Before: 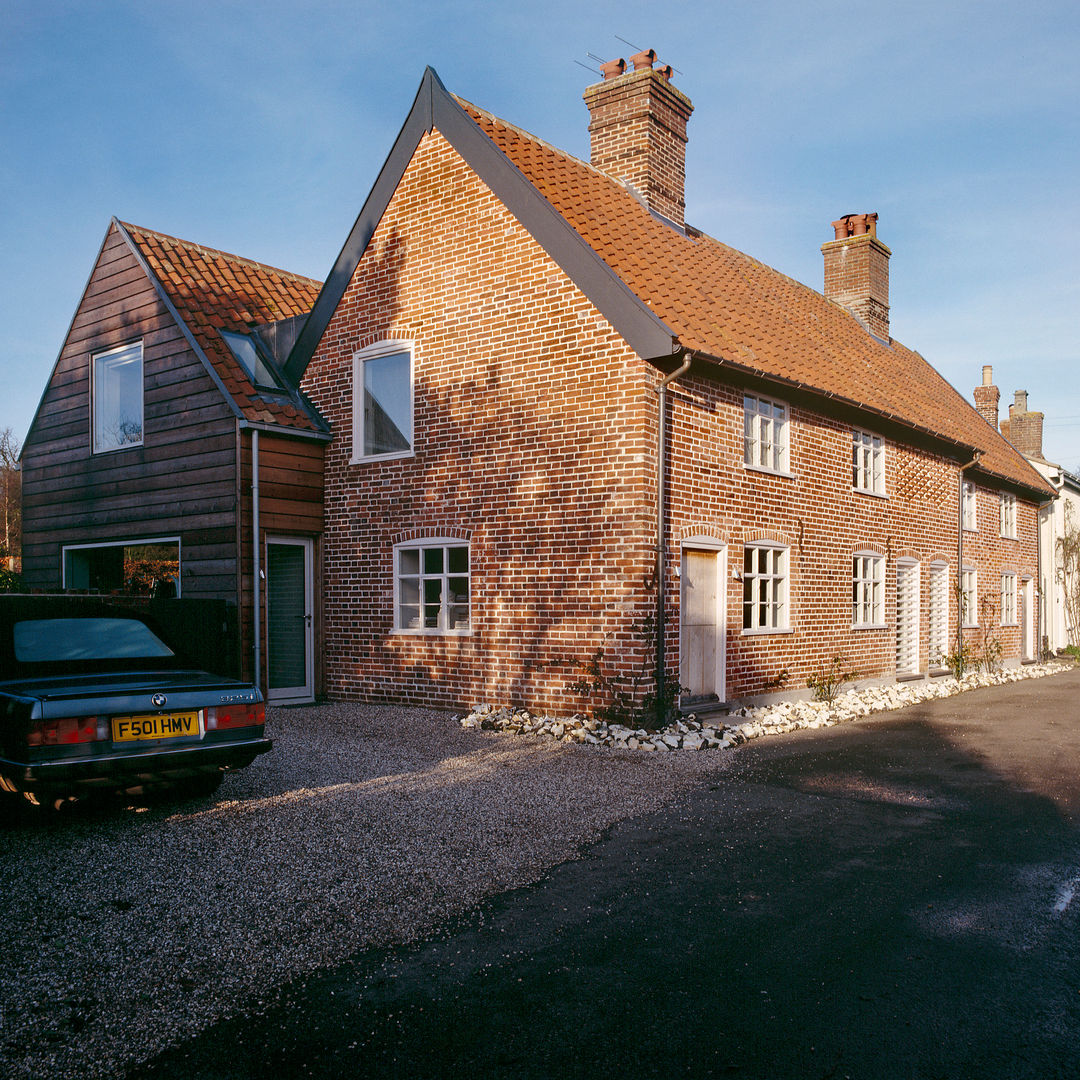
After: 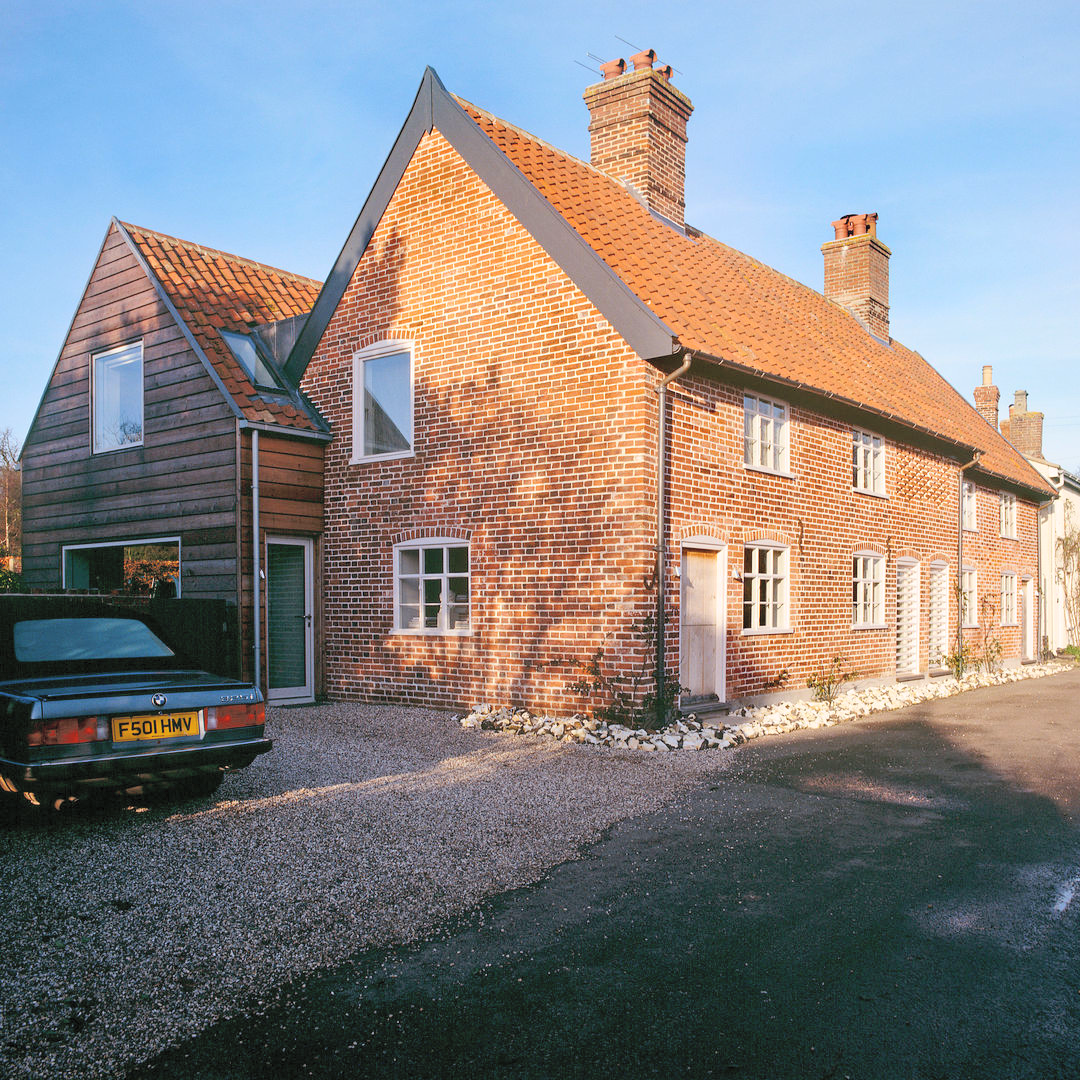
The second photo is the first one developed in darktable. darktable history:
contrast brightness saturation: contrast 0.095, brightness 0.303, saturation 0.144
